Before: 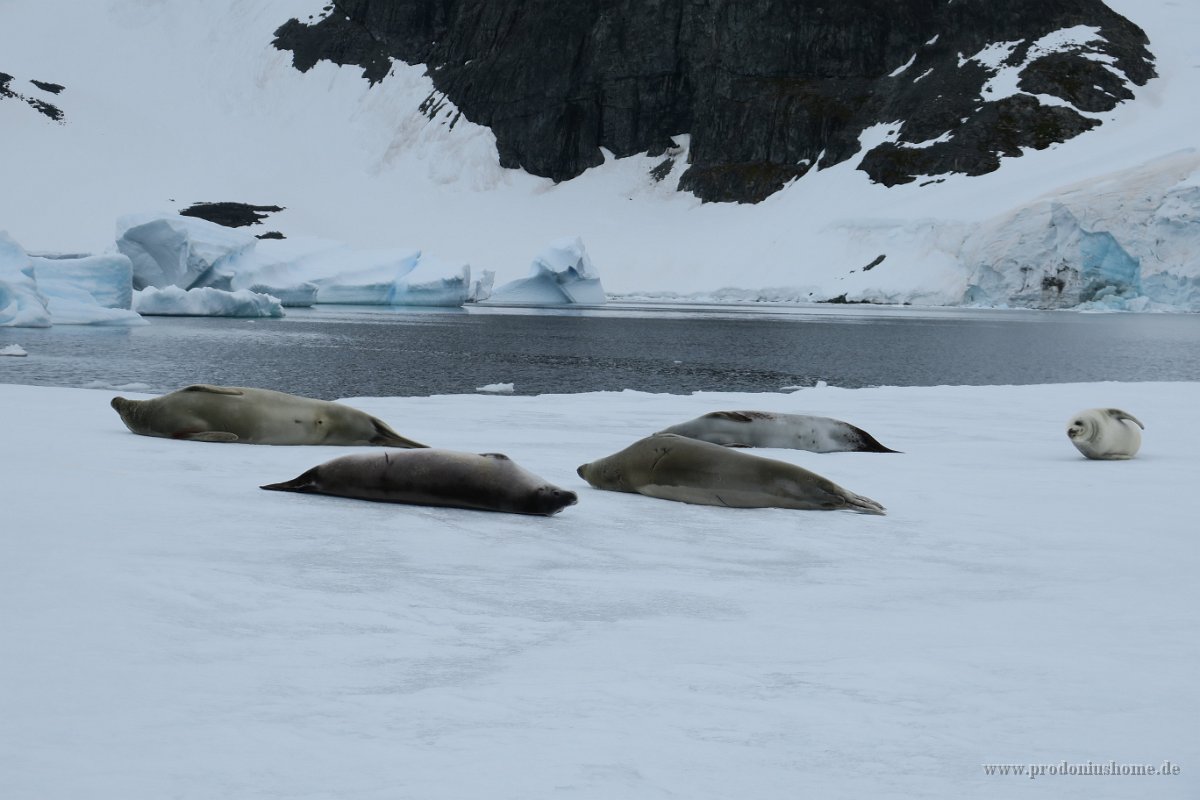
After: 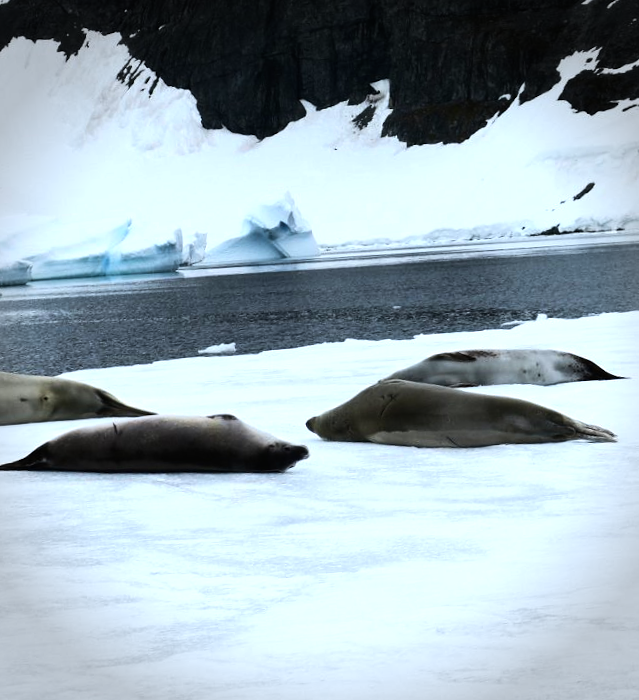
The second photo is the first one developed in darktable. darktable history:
rotate and perspective: rotation -5°, crop left 0.05, crop right 0.952, crop top 0.11, crop bottom 0.89
crop: left 21.674%, right 22.086%
vignetting: fall-off radius 31.48%, brightness -0.472
tone equalizer: -8 EV -1.08 EV, -7 EV -1.01 EV, -6 EV -0.867 EV, -5 EV -0.578 EV, -3 EV 0.578 EV, -2 EV 0.867 EV, -1 EV 1.01 EV, +0 EV 1.08 EV, edges refinement/feathering 500, mask exposure compensation -1.57 EV, preserve details no
color balance rgb: perceptual saturation grading › global saturation 20%, global vibrance 20%
color zones: curves: ch1 [(0.113, 0.438) (0.75, 0.5)]; ch2 [(0.12, 0.526) (0.75, 0.5)]
